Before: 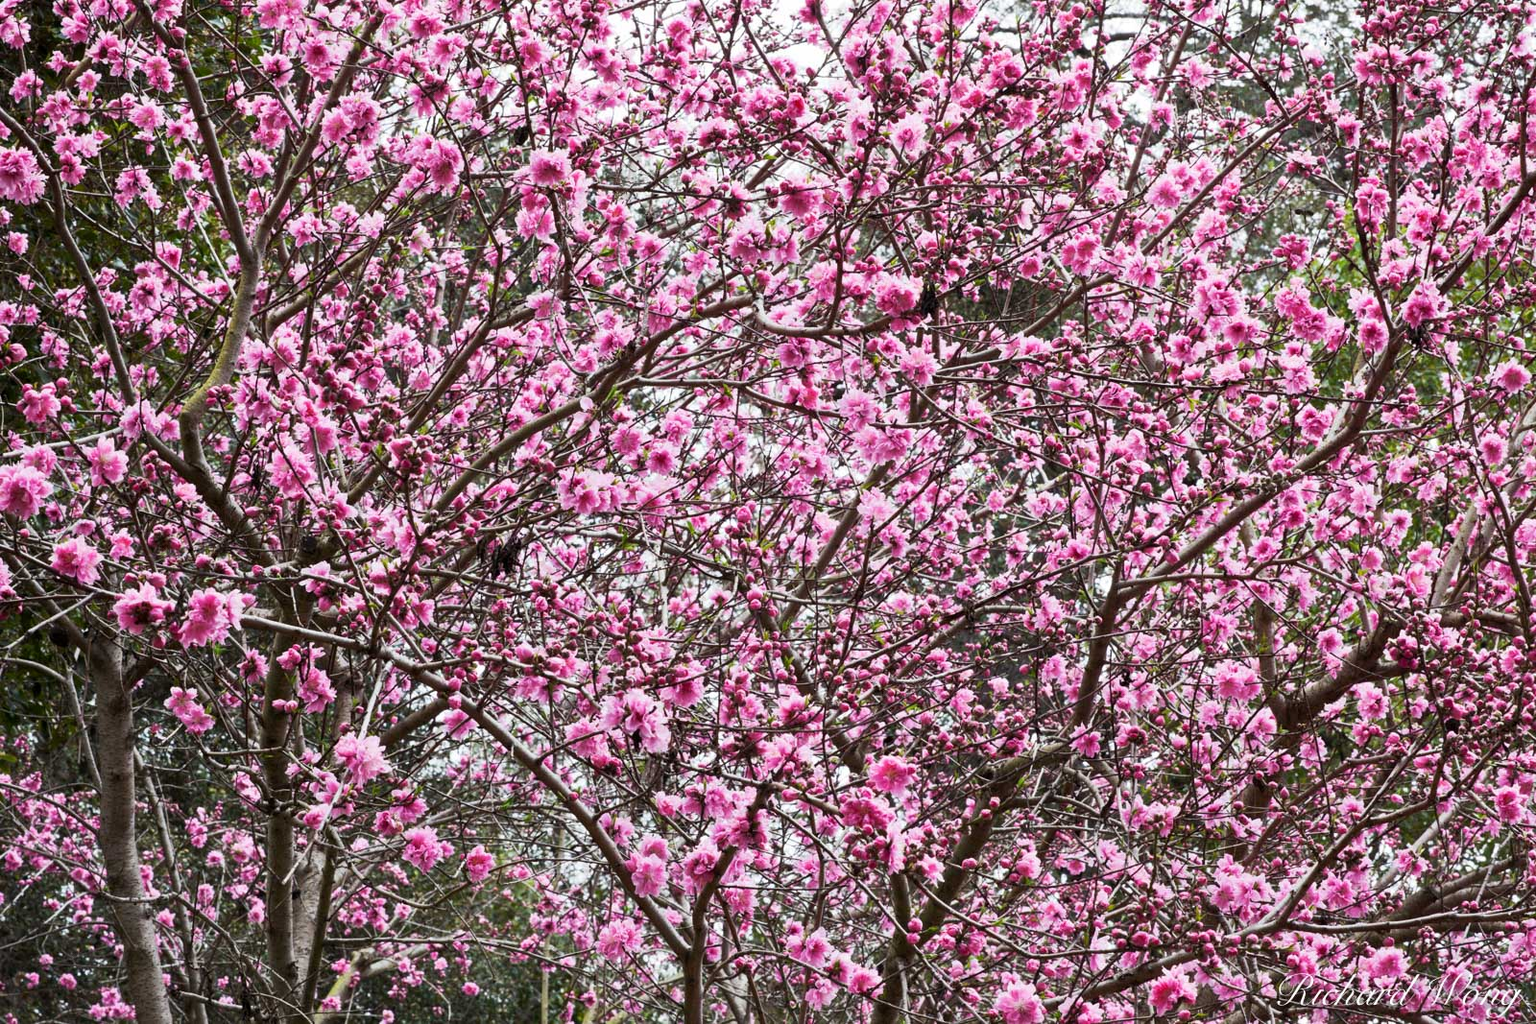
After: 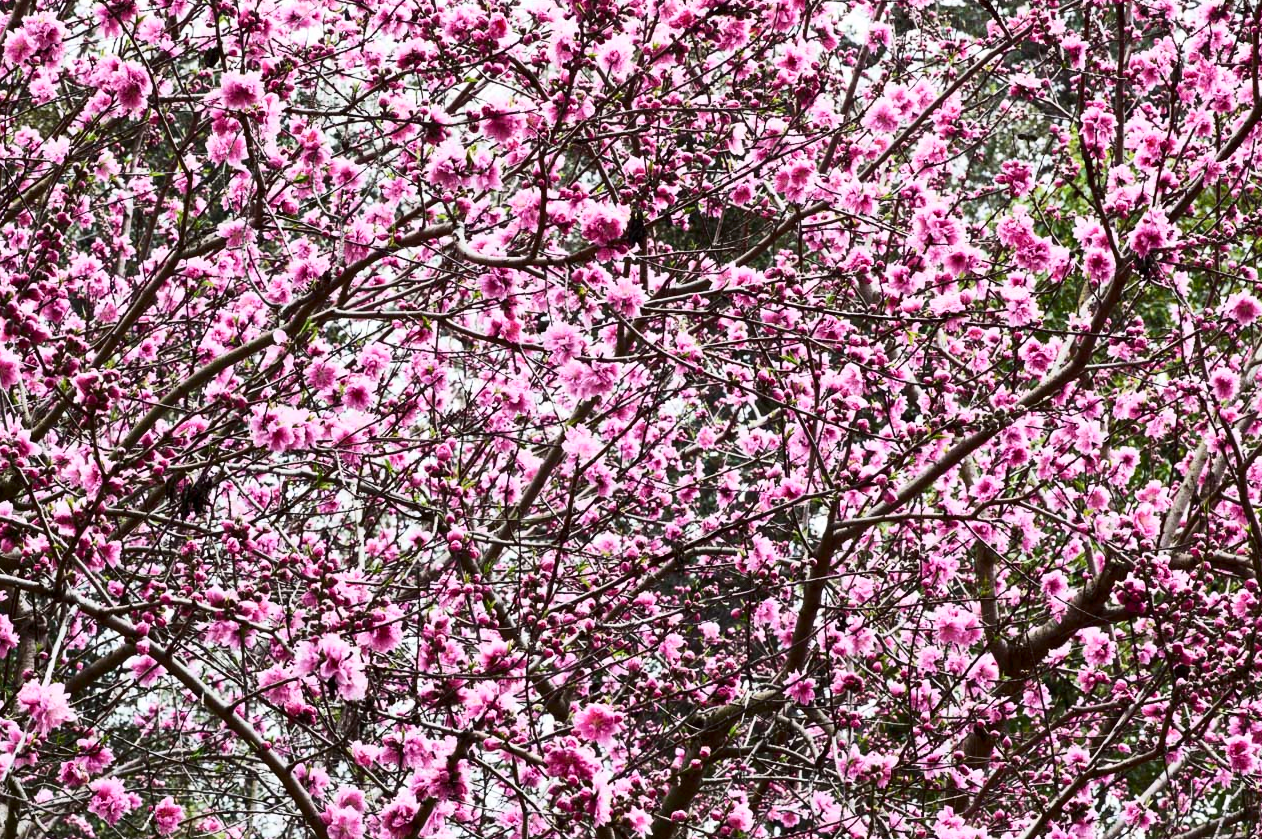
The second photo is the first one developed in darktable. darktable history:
crop and rotate: left 20.74%, top 7.912%, right 0.375%, bottom 13.378%
contrast brightness saturation: contrast 0.28
